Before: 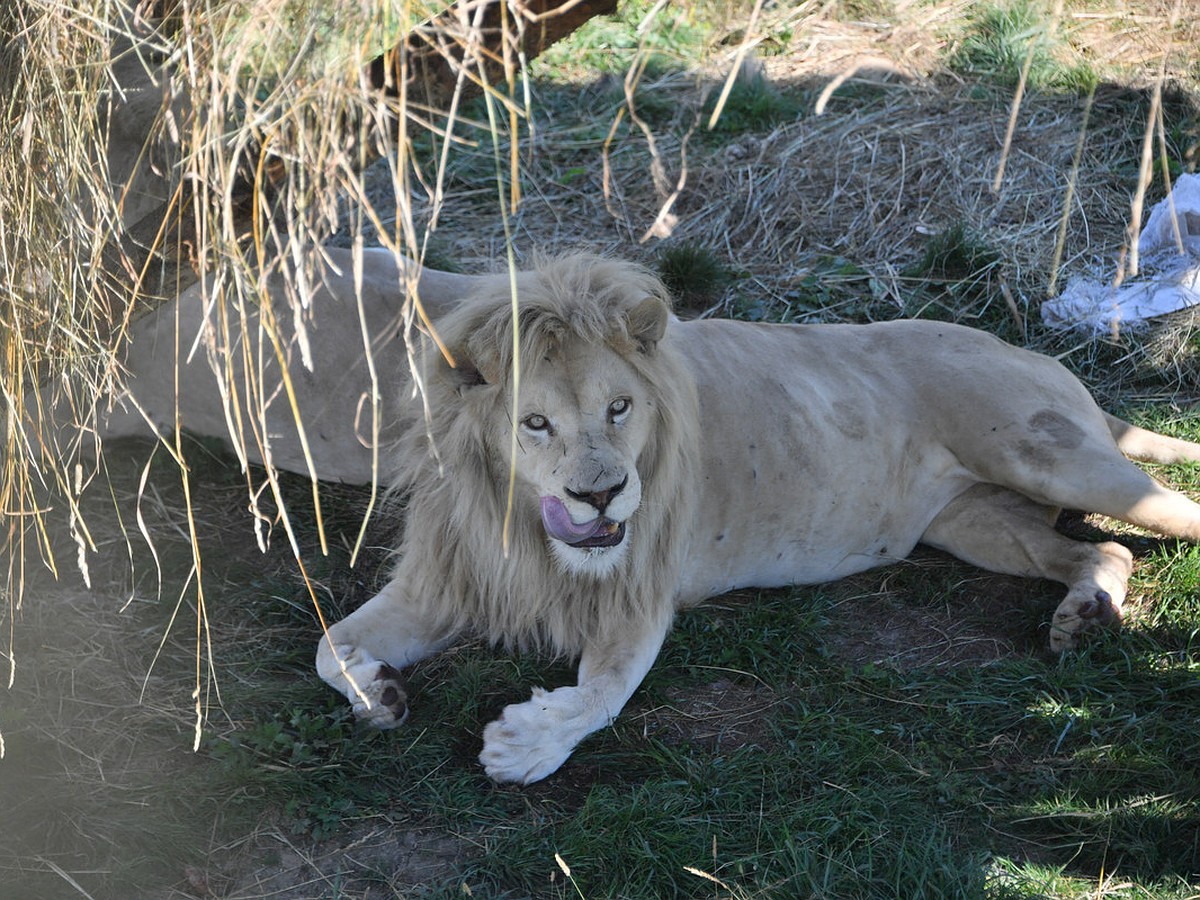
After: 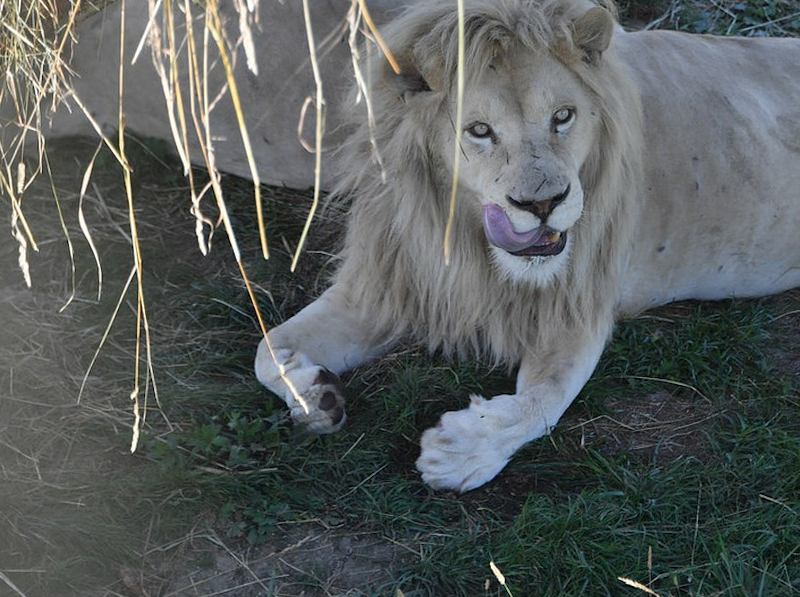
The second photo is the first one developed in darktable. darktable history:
crop and rotate: angle -1.13°, left 3.581%, top 31.89%, right 28.009%
exposure: compensate highlight preservation false
